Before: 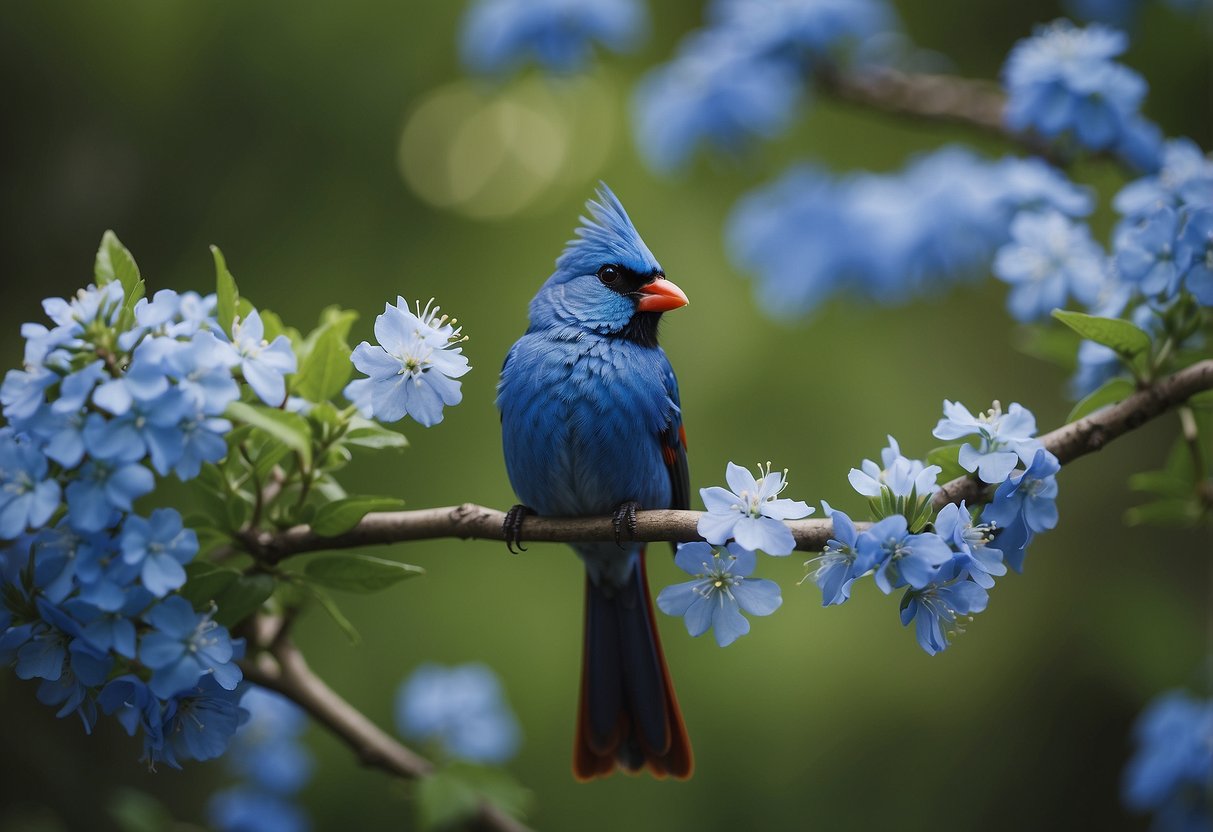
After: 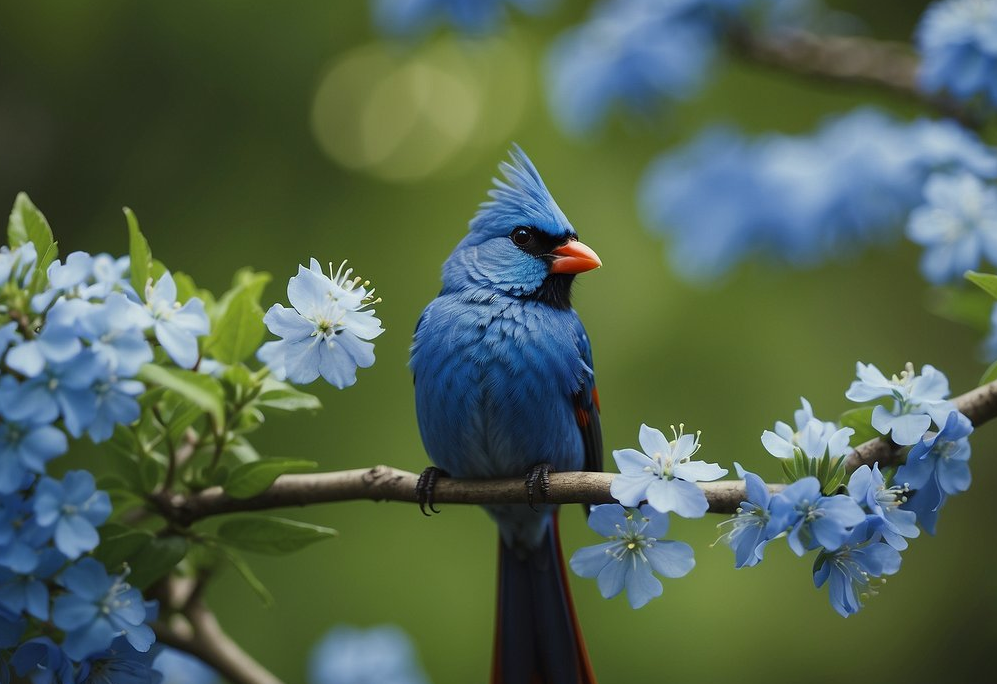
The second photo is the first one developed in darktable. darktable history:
color correction: highlights a* -4.28, highlights b* 6.53
crop and rotate: left 7.196%, top 4.574%, right 10.605%, bottom 13.178%
